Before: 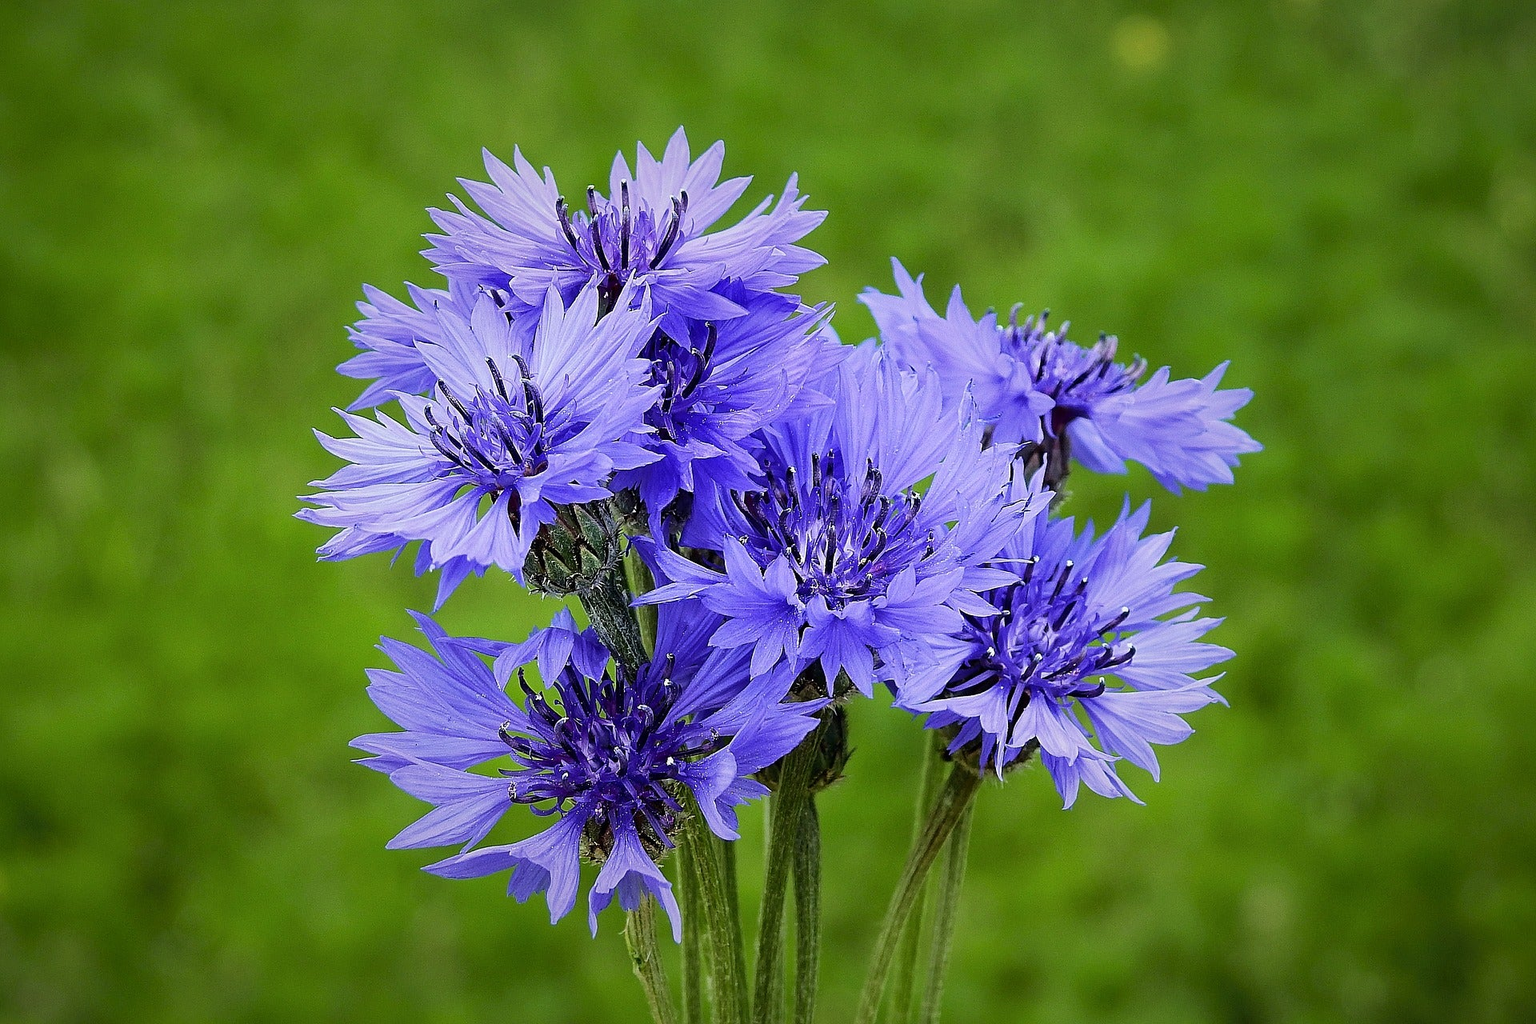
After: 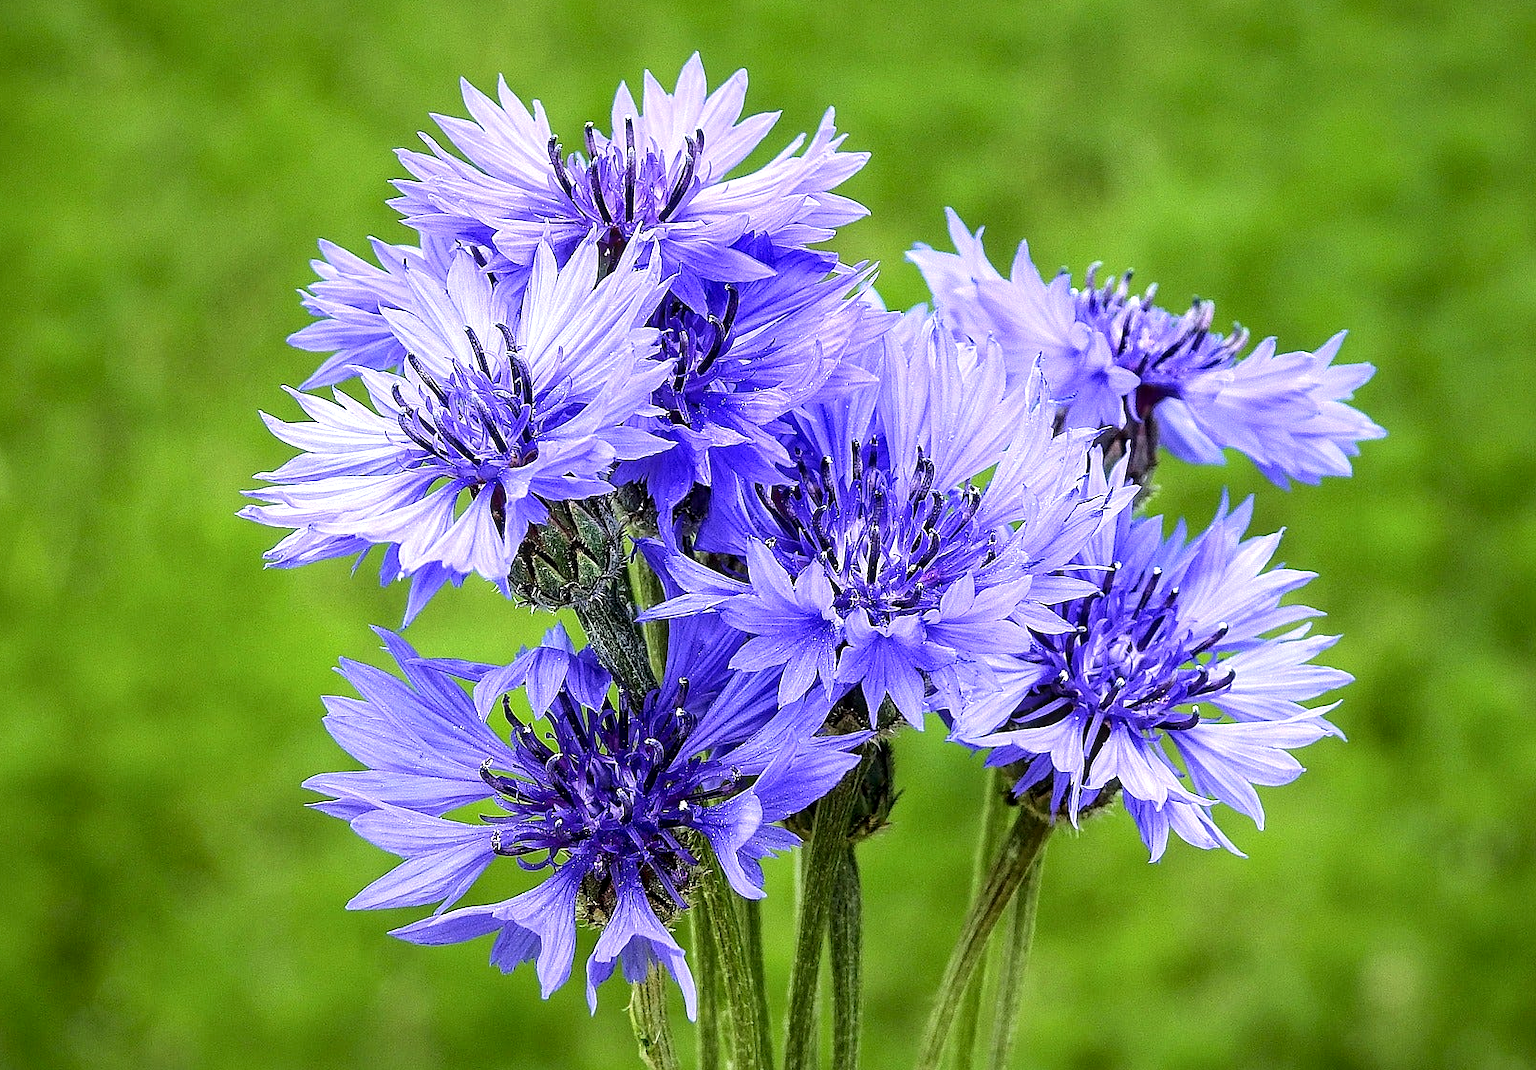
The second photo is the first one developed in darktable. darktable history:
crop: left 6.165%, top 8.071%, right 9.532%, bottom 3.774%
local contrast: detail 130%
exposure: exposure 0.642 EV, compensate highlight preservation false
